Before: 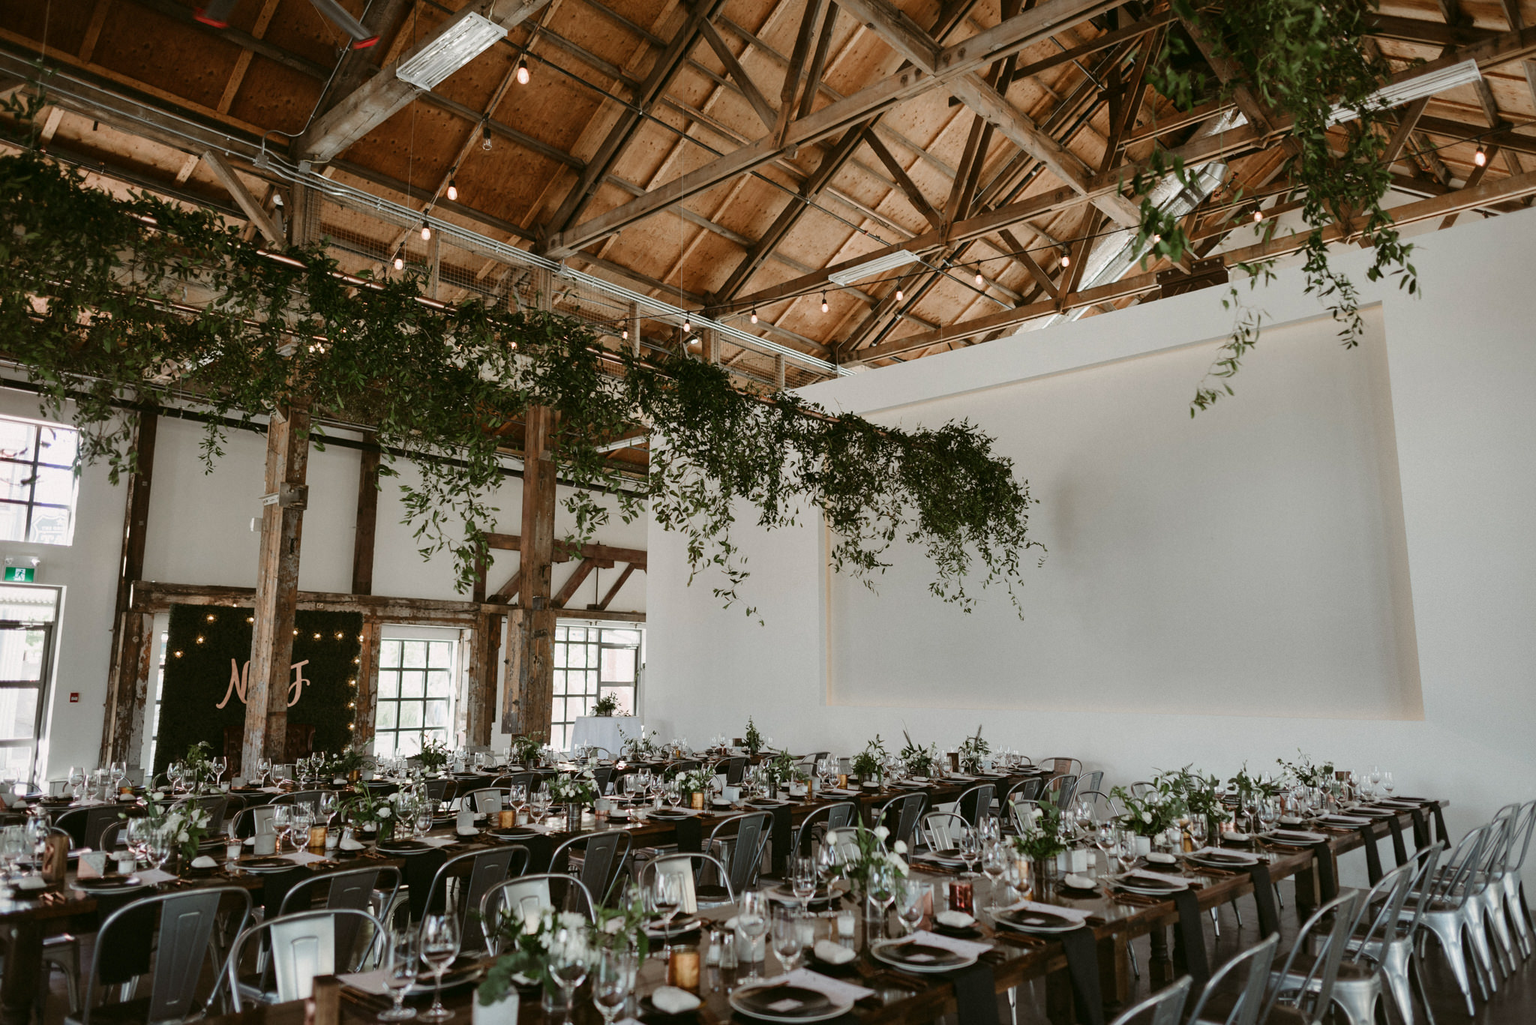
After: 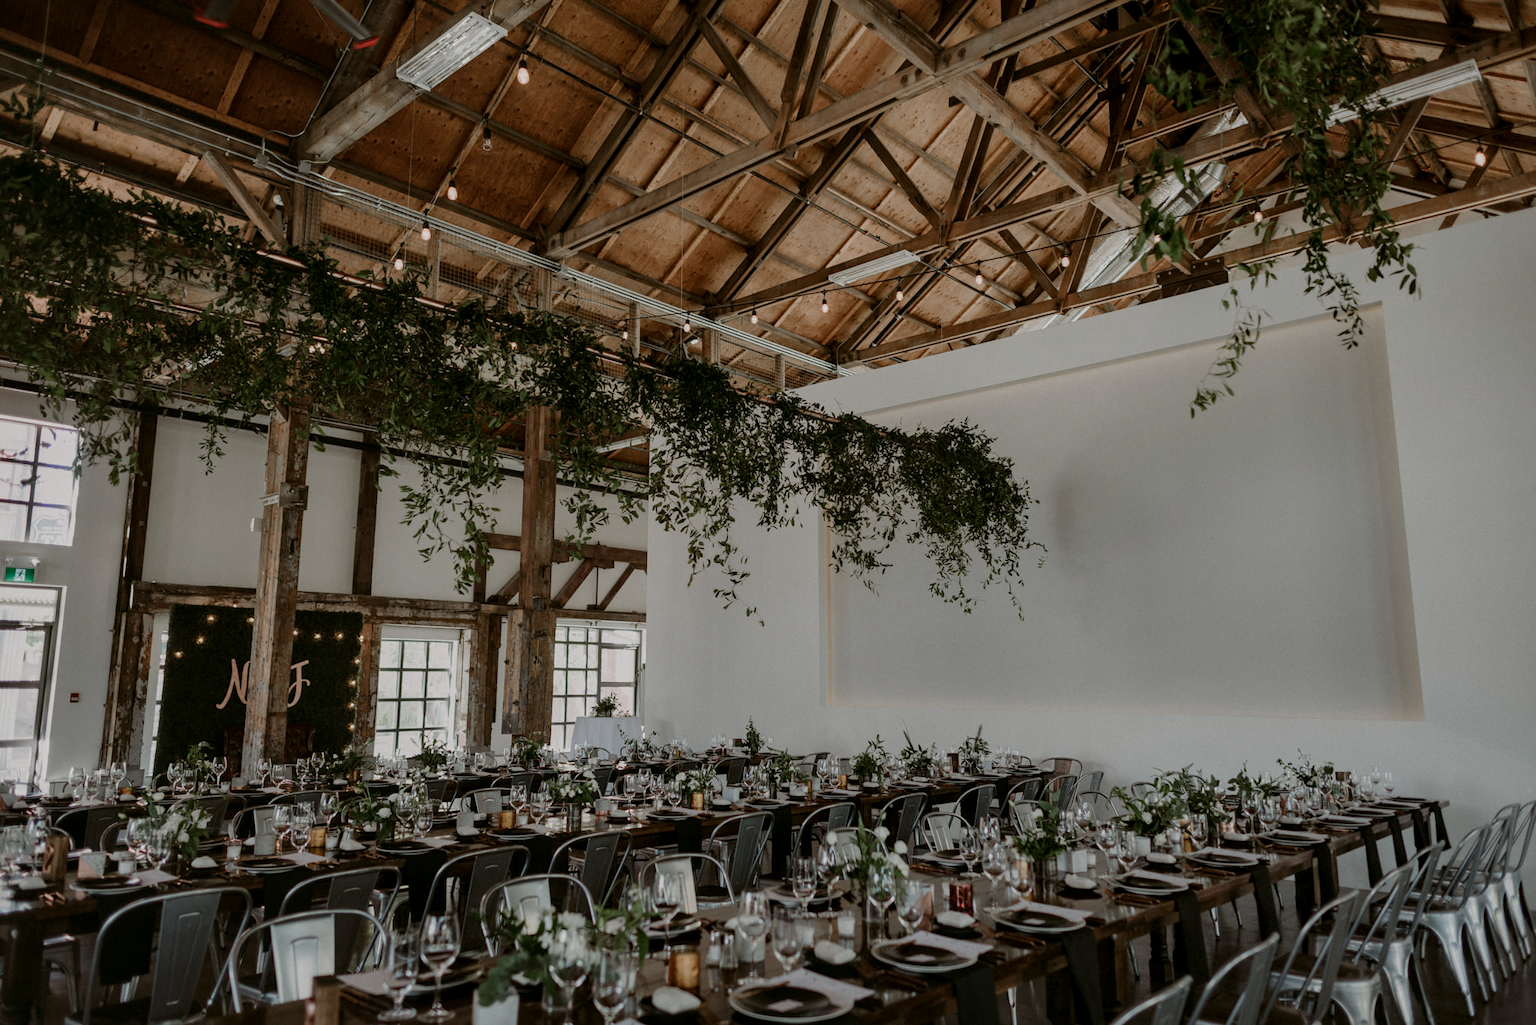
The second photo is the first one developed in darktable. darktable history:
local contrast: on, module defaults
exposure: black level correction 0, exposure -0.705 EV, compensate exposure bias true, compensate highlight preservation false
